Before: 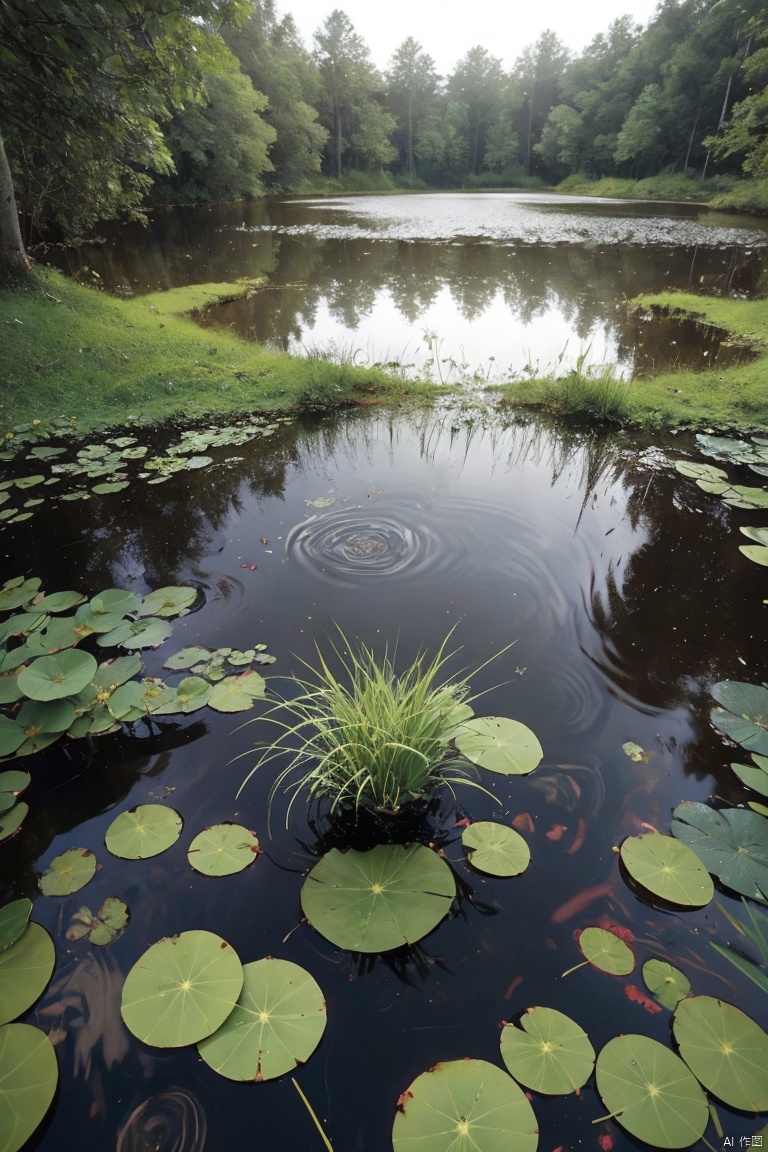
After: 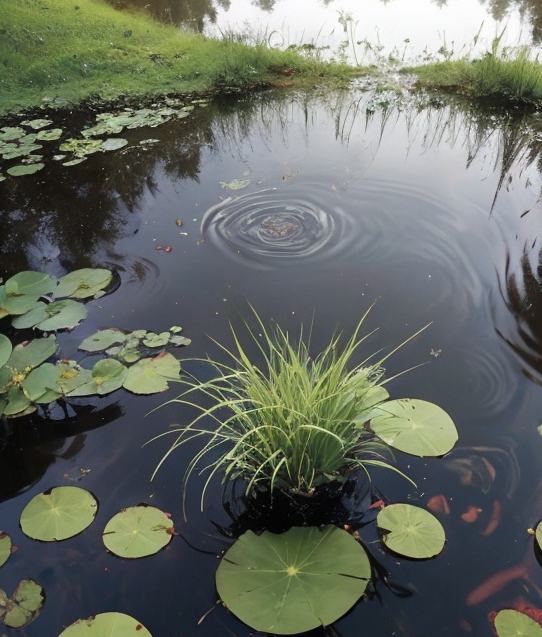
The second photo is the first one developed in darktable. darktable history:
crop: left 11.123%, top 27.61%, right 18.3%, bottom 17.034%
white balance: emerald 1
